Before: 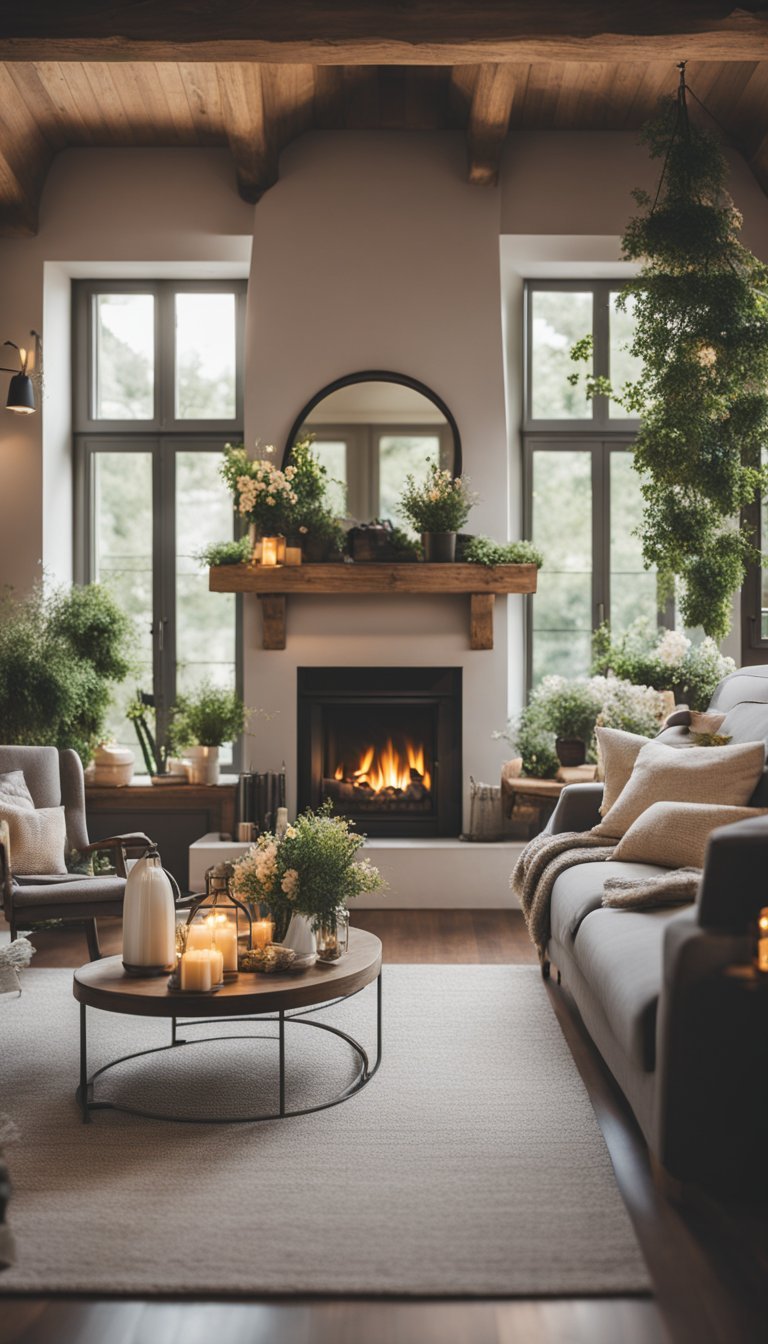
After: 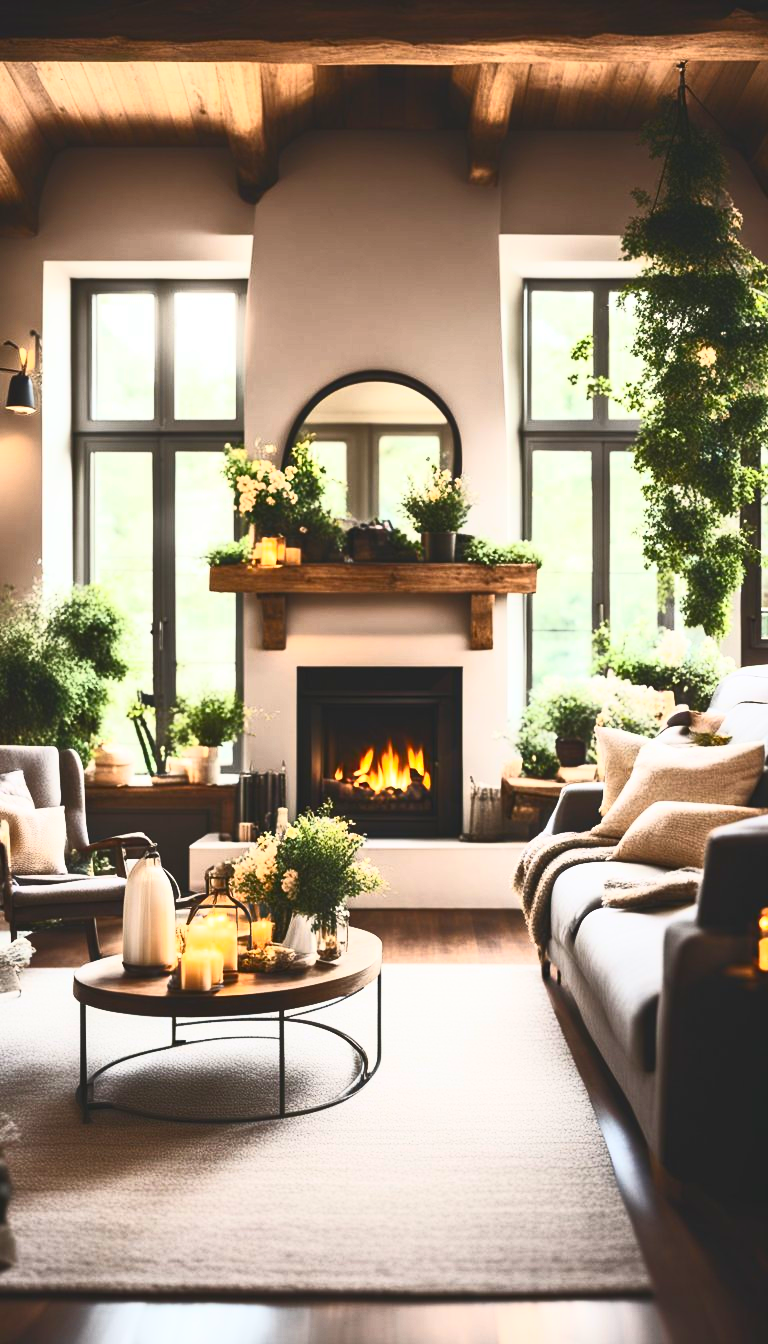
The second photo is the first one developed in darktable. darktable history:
contrast brightness saturation: contrast 0.826, brightness 0.601, saturation 0.576
